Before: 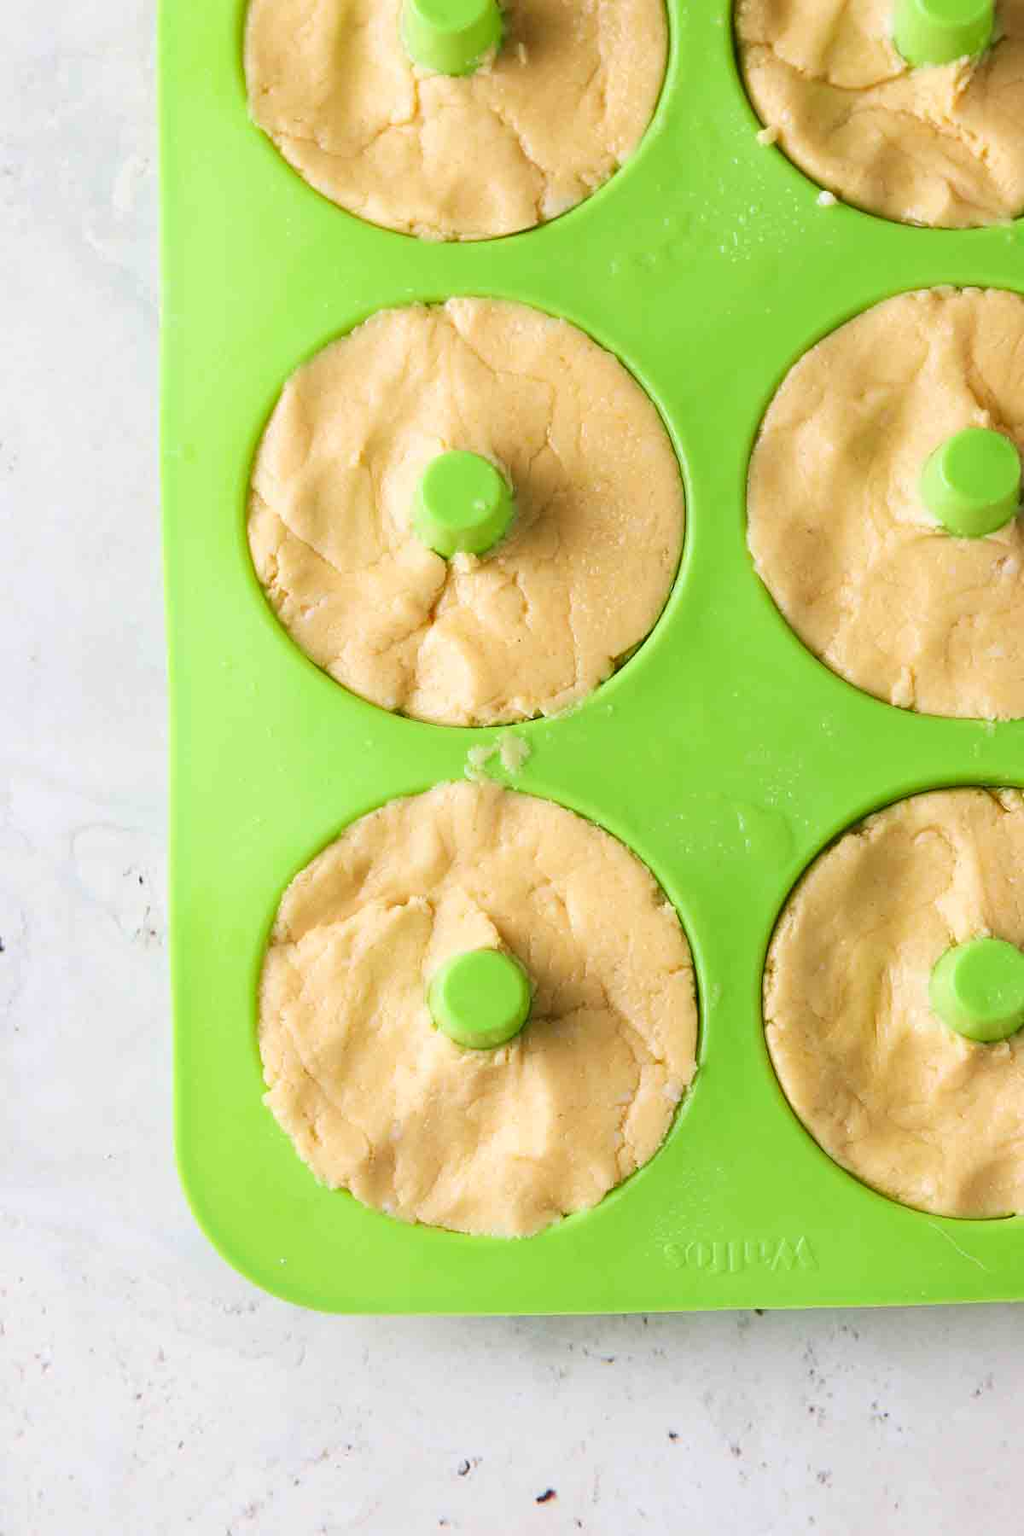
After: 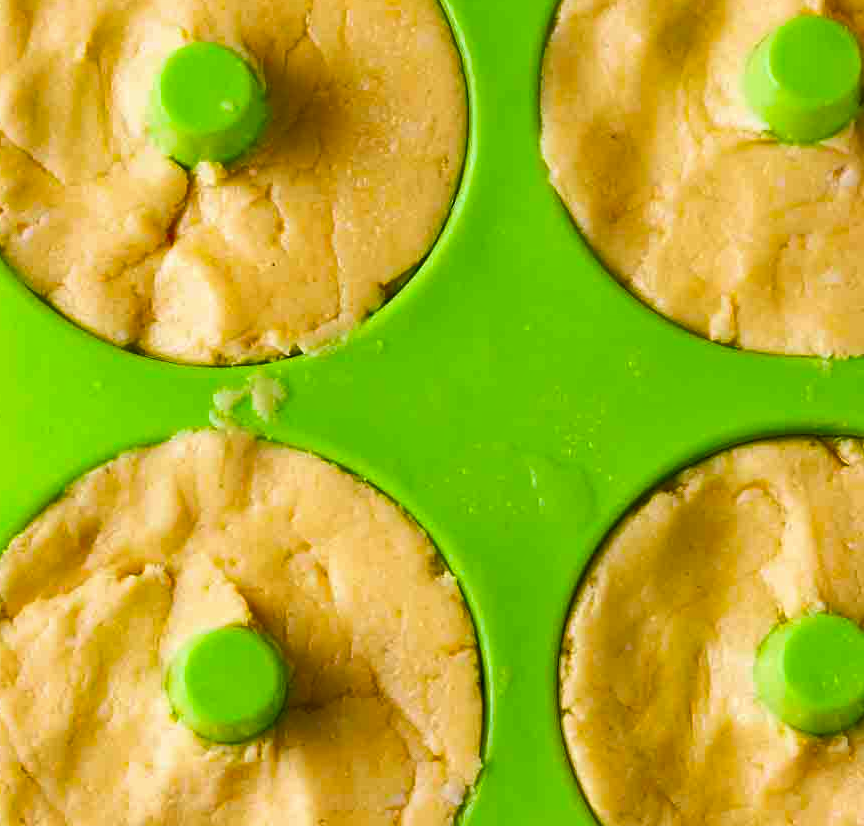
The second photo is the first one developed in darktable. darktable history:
crop and rotate: left 27.938%, top 27.046%, bottom 27.046%
color balance rgb: perceptual saturation grading › global saturation 30%
shadows and highlights: white point adjustment 0.05, highlights color adjustment 55.9%, soften with gaussian
